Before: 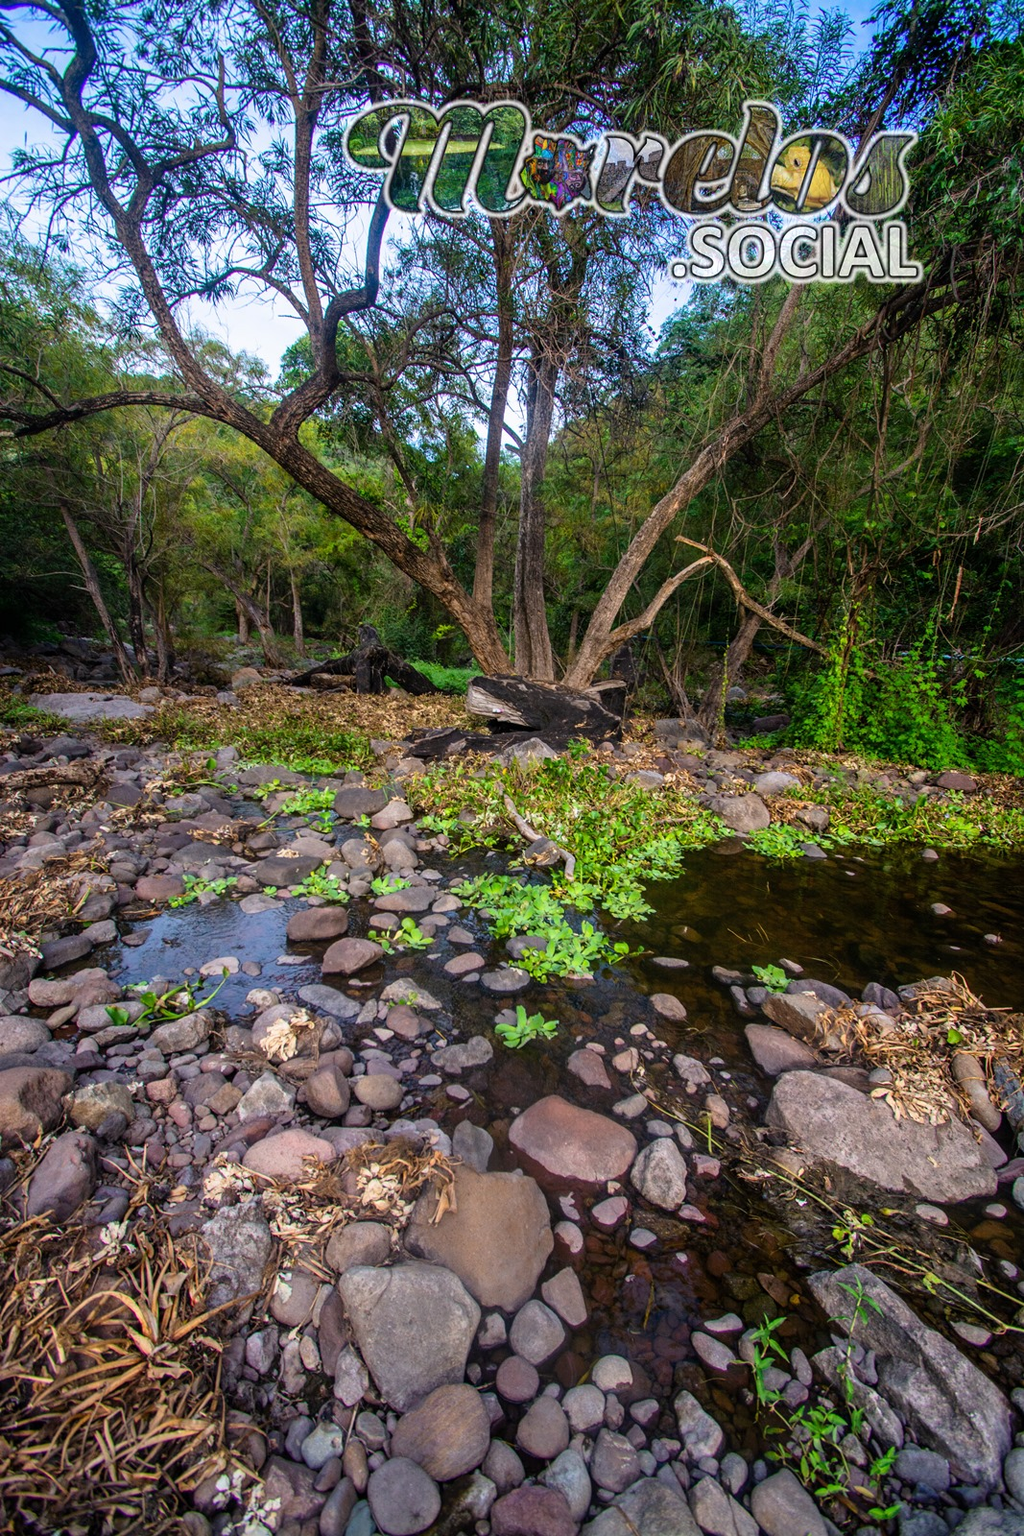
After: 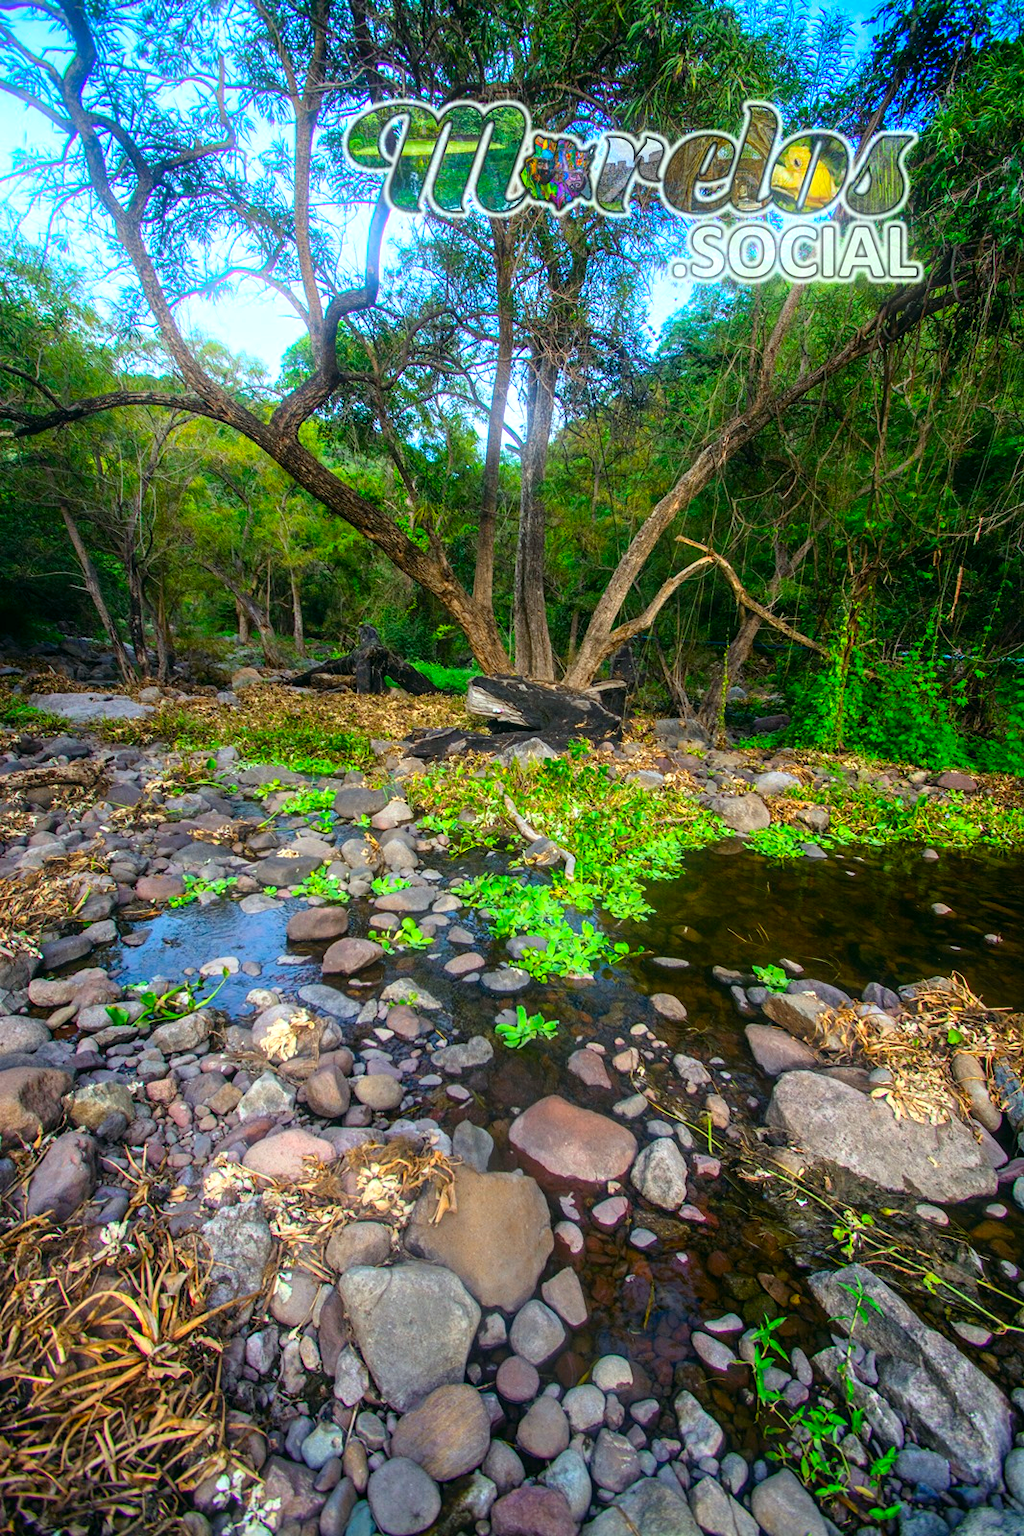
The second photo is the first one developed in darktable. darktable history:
bloom: size 5%, threshold 95%, strength 15%
exposure: black level correction 0, exposure 0.7 EV, compensate exposure bias true, compensate highlight preservation false
white balance: emerald 1
color correction: highlights a* -7.33, highlights b* 1.26, shadows a* -3.55, saturation 1.4
